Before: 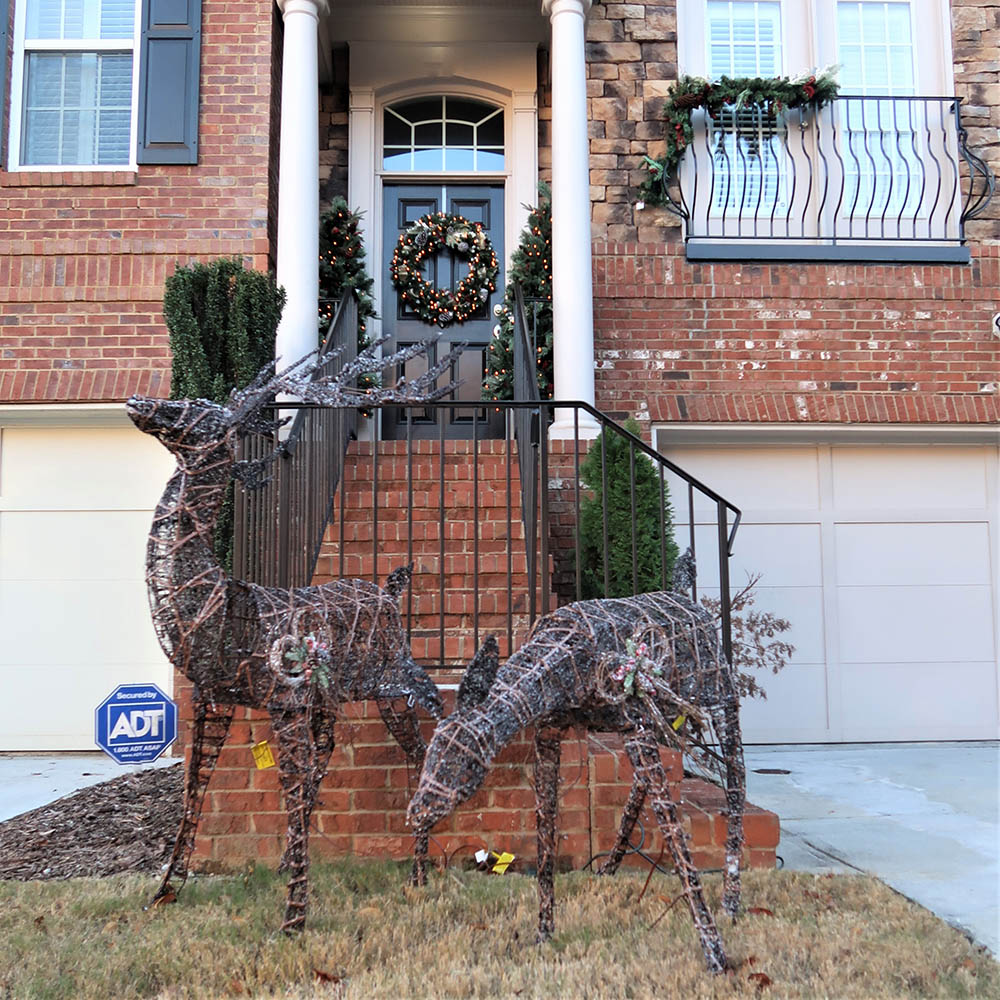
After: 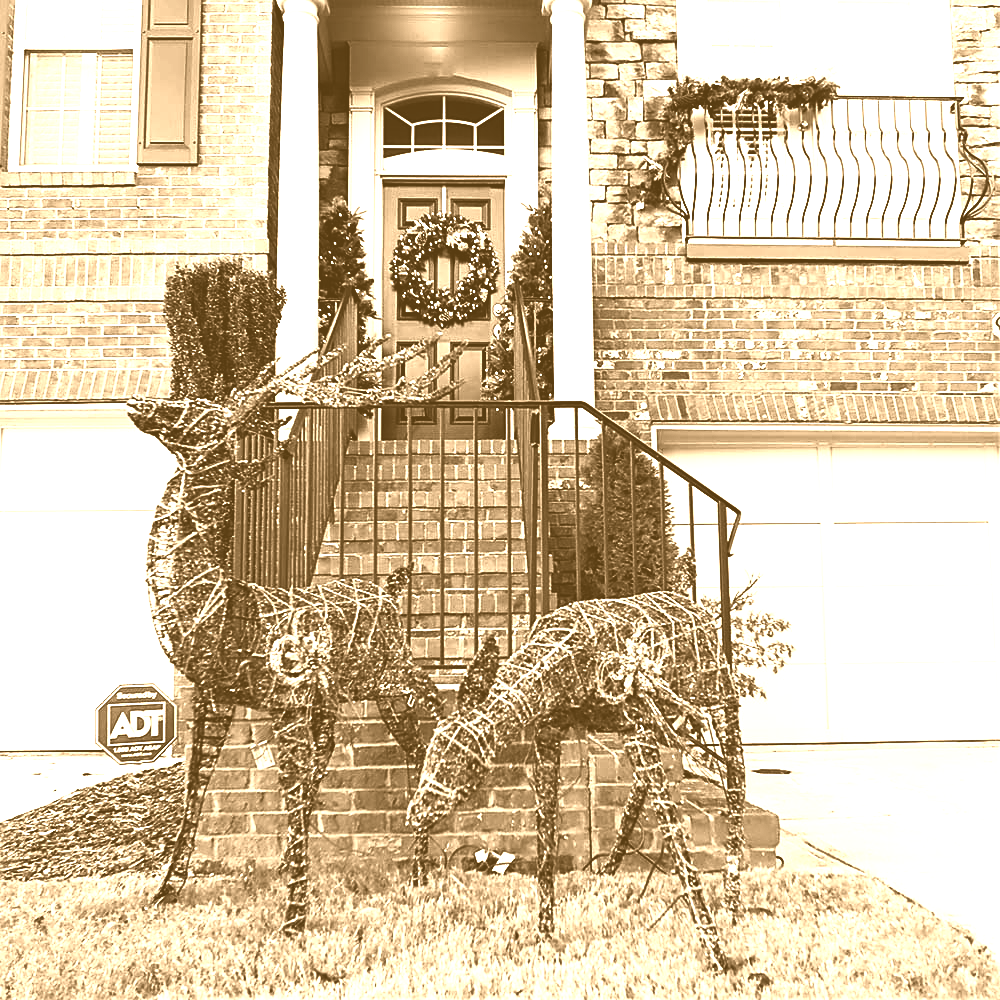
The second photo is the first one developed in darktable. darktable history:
contrast brightness saturation: contrast 0.4, brightness 0.1, saturation 0.21
white balance: emerald 1
colorize: hue 28.8°, source mix 100%
sharpen: on, module defaults
color correction: highlights a* 2.75, highlights b* 5, shadows a* -2.04, shadows b* -4.84, saturation 0.8
